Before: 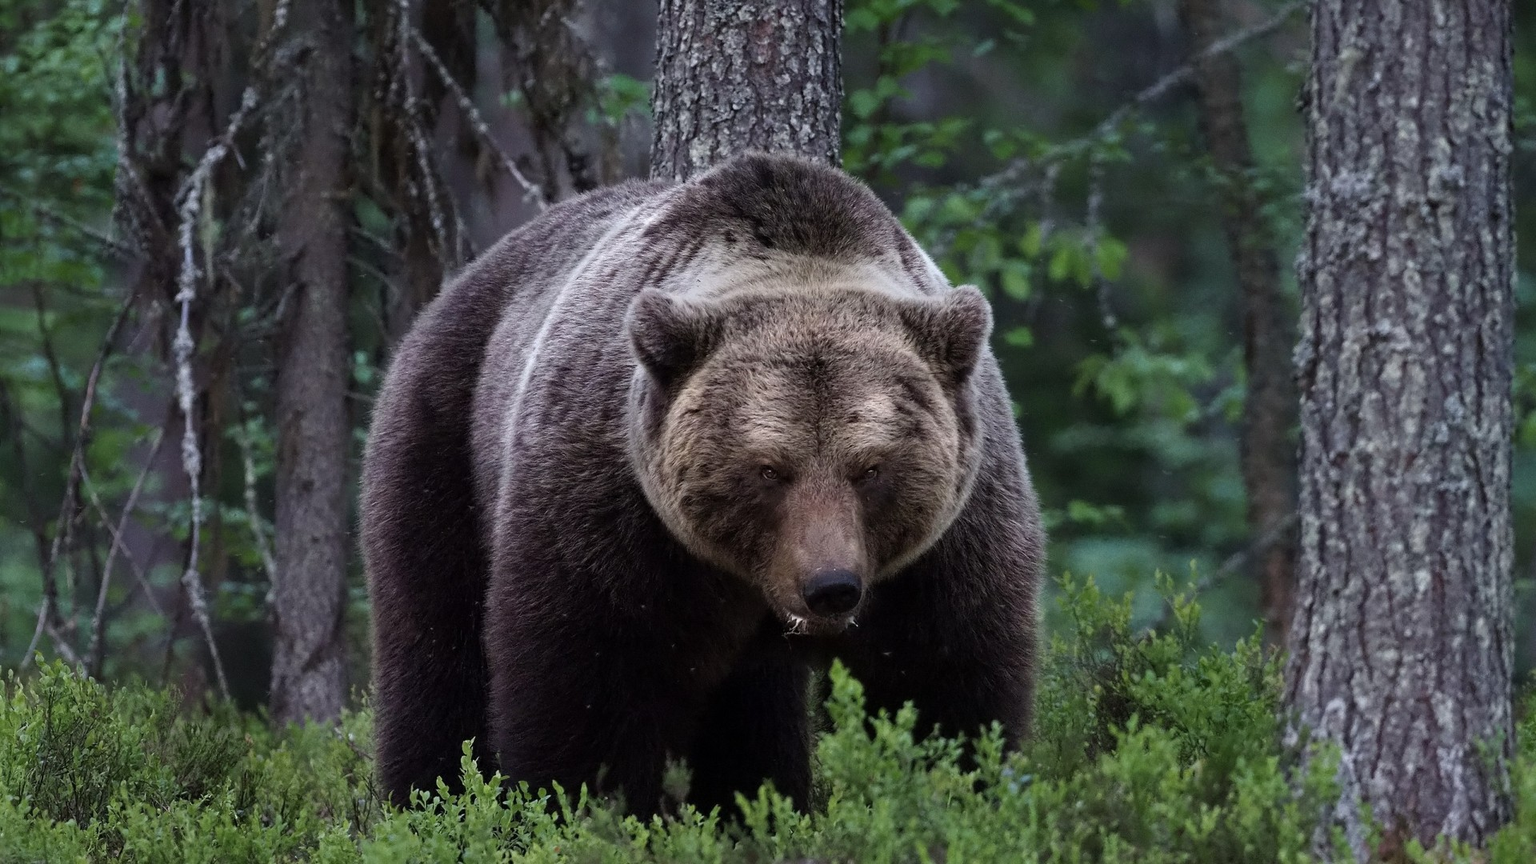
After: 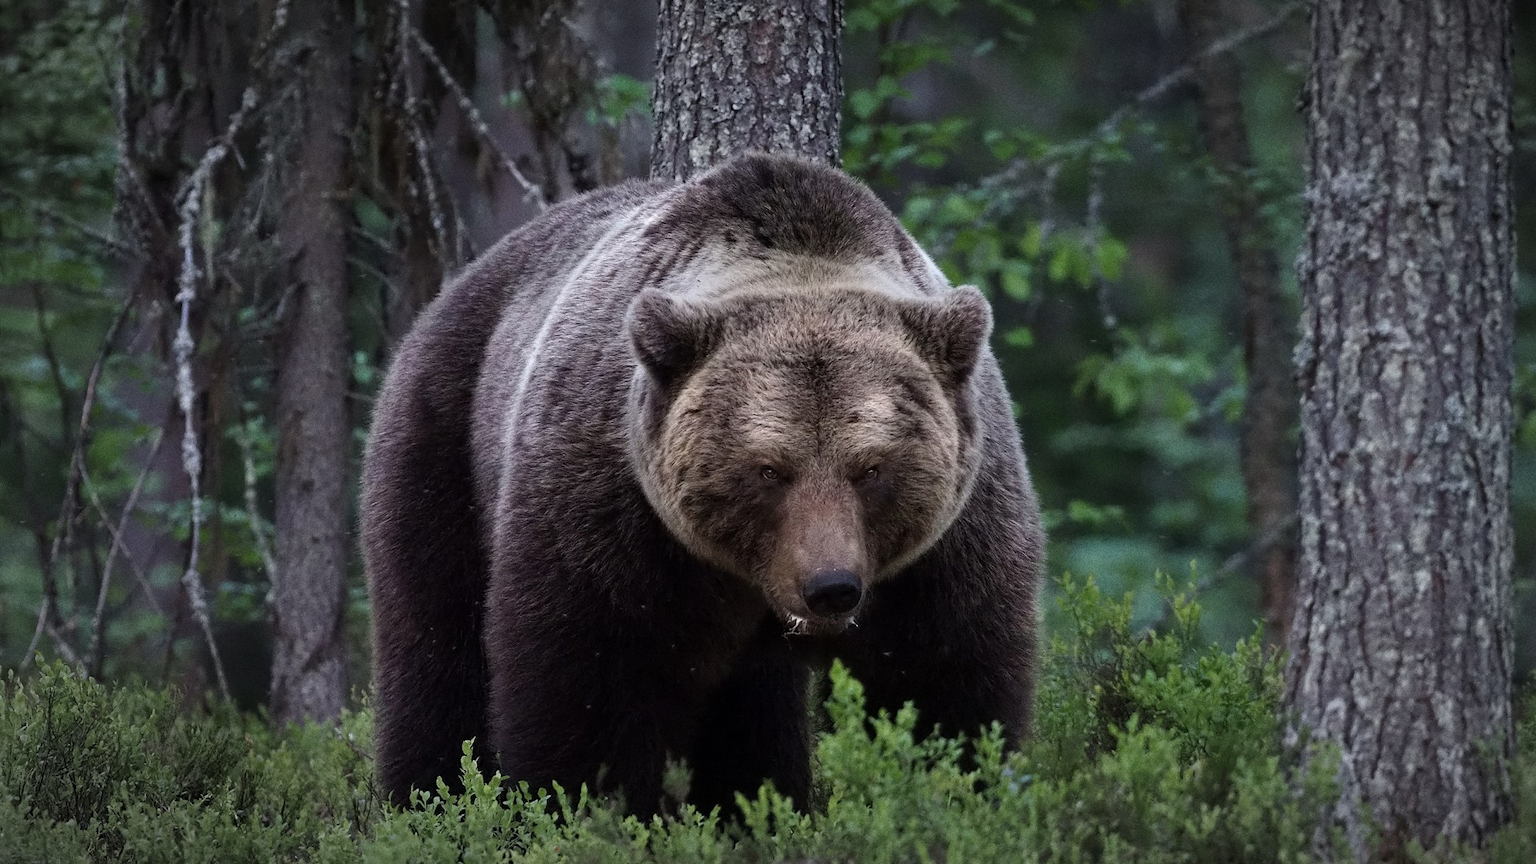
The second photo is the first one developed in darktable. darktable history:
vignetting: automatic ratio true
grain: coarseness 0.09 ISO
